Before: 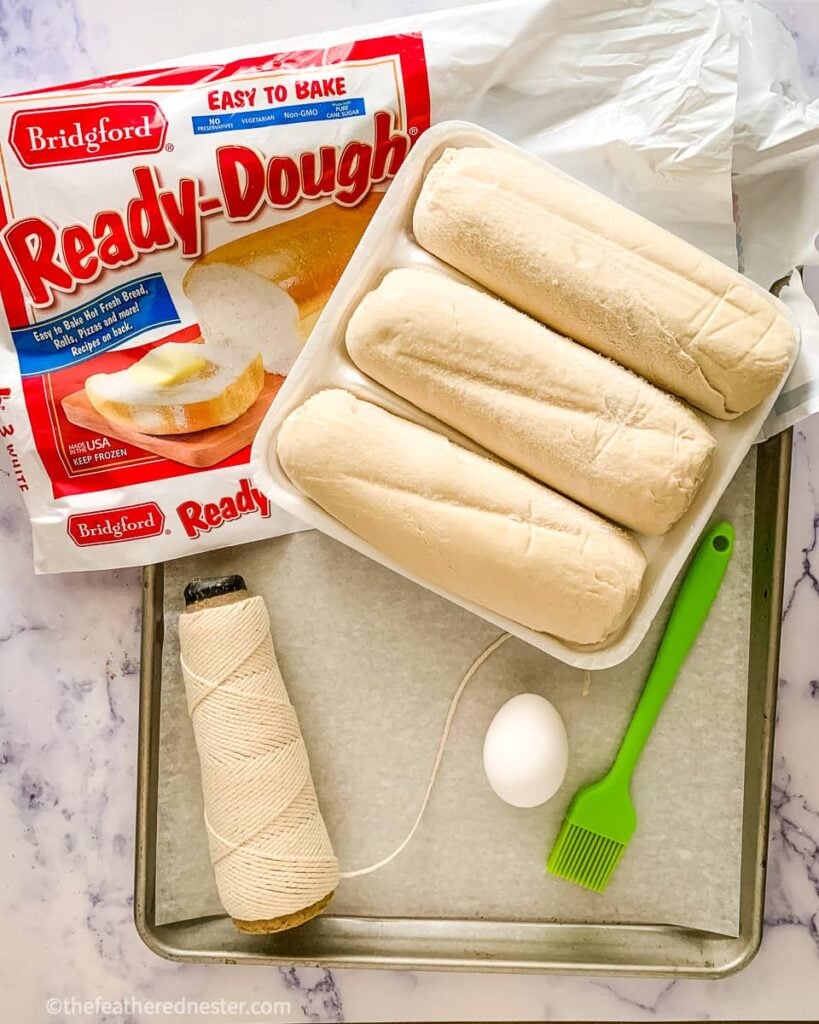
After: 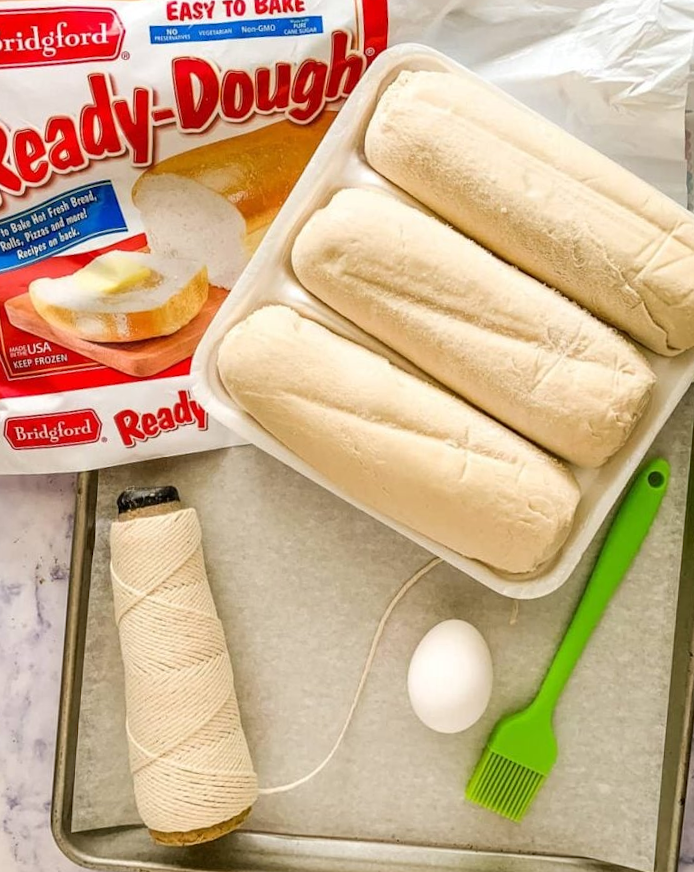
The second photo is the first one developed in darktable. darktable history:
exposure: compensate highlight preservation false
crop and rotate: angle -2.95°, left 5.123%, top 5.204%, right 4.689%, bottom 4.263%
